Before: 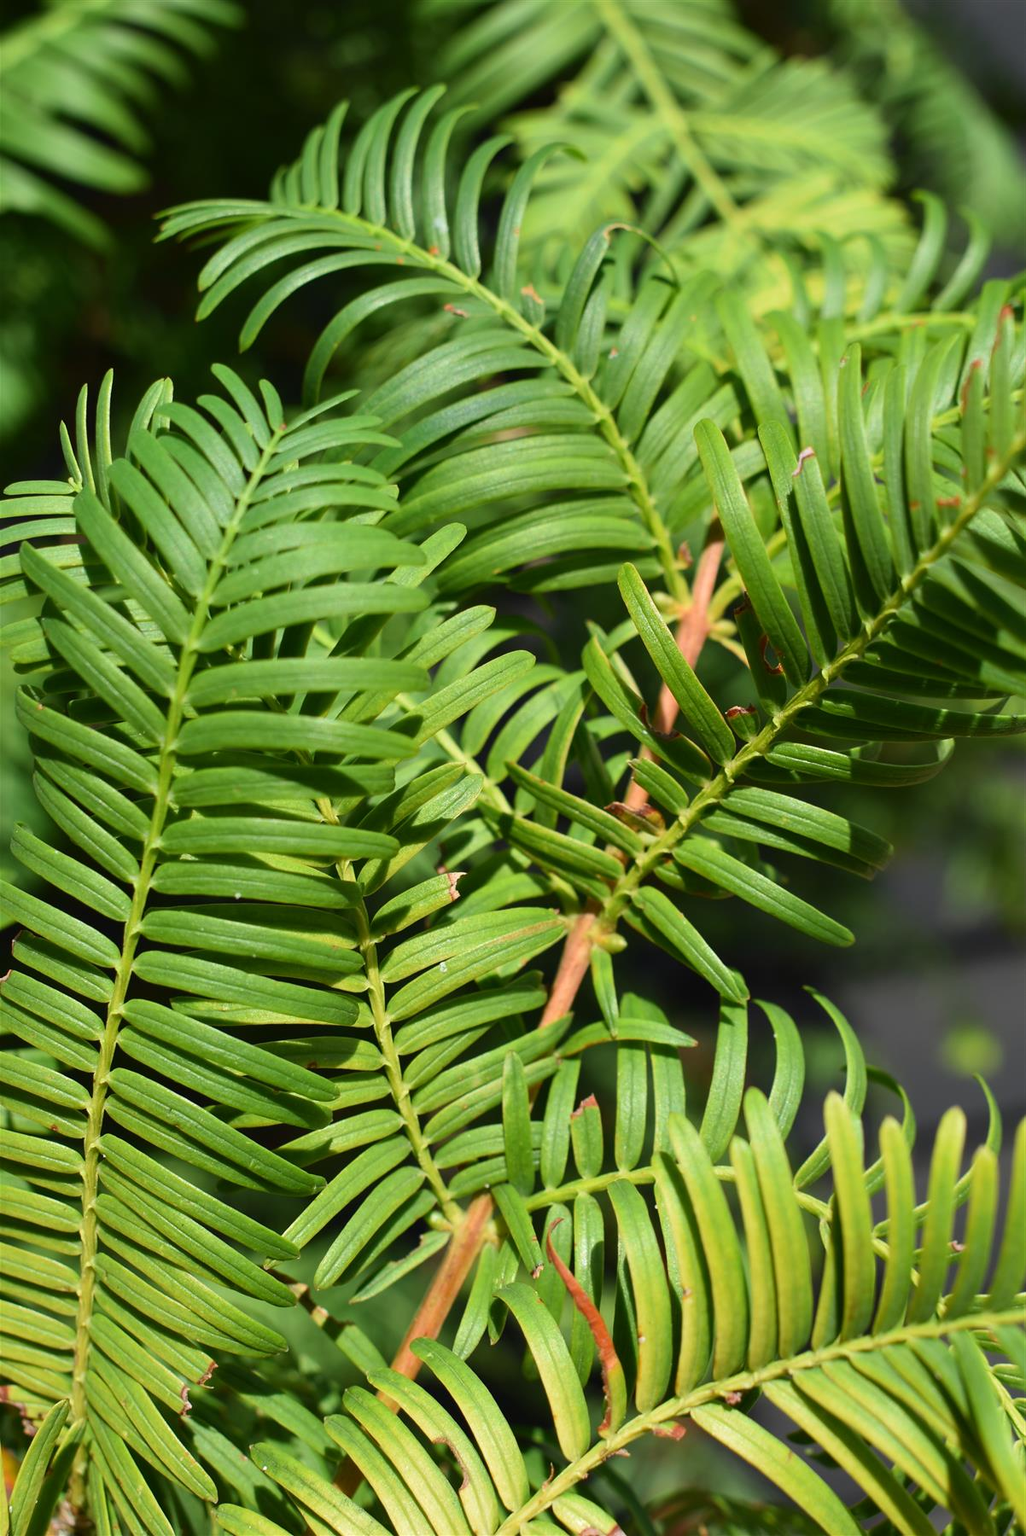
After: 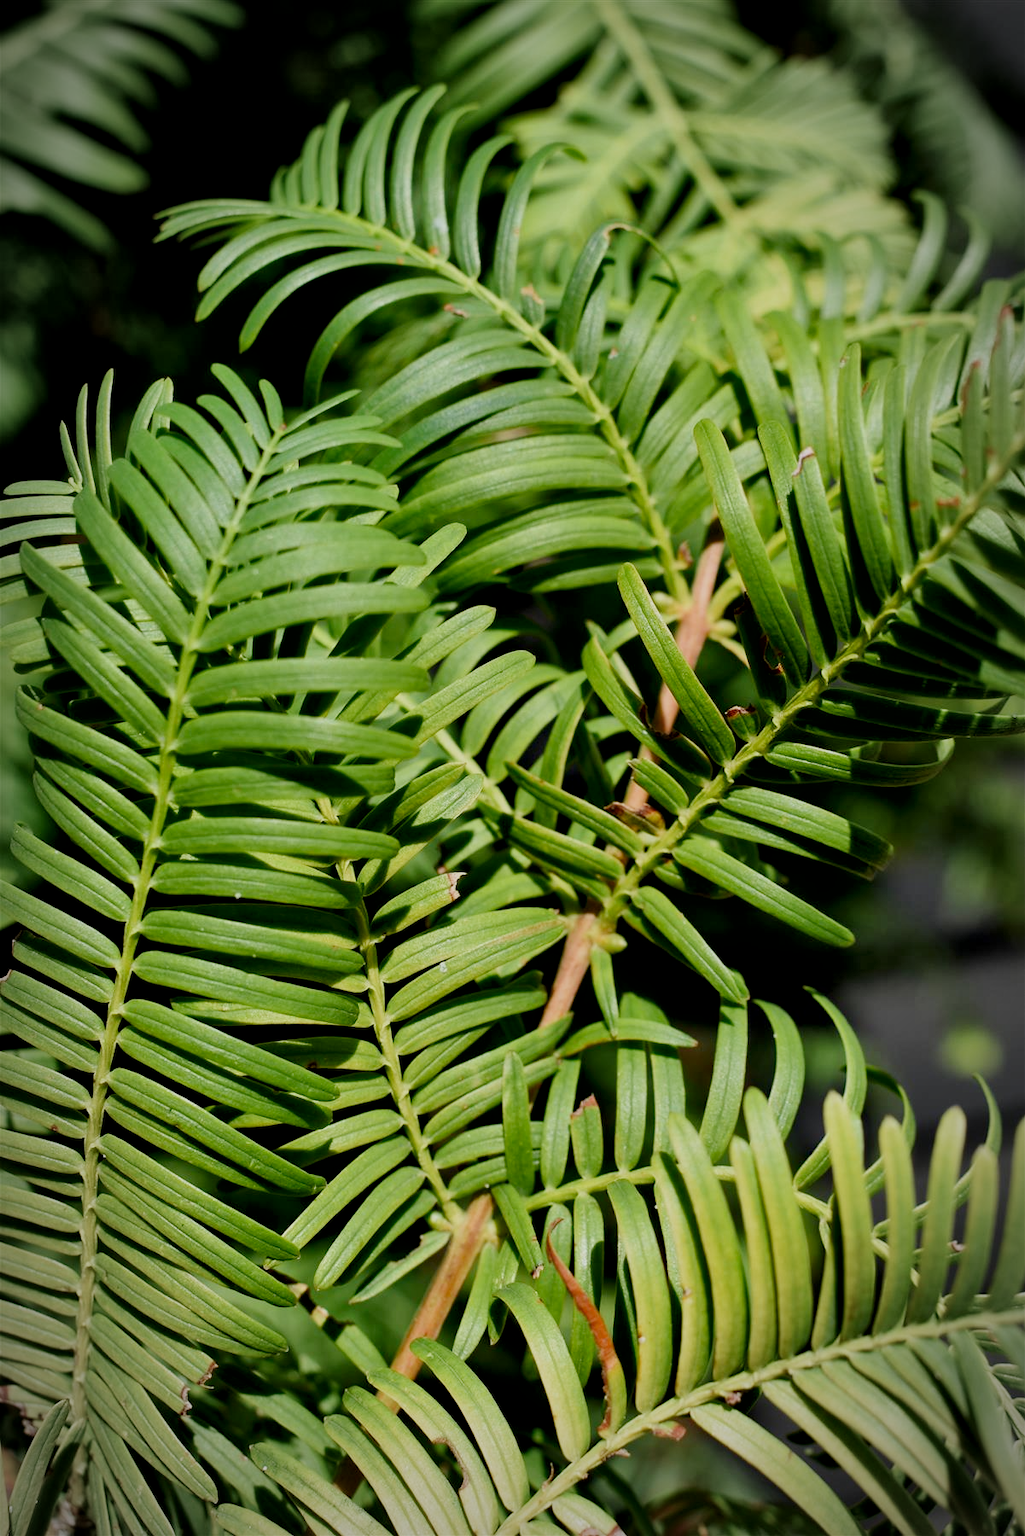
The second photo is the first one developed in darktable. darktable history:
filmic rgb: black relative exposure -7.15 EV, white relative exposure 5.35 EV, hardness 3.03, add noise in highlights 0.001, preserve chrominance no, color science v3 (2019), use custom middle-gray values true, iterations of high-quality reconstruction 0, contrast in highlights soft
exposure: exposure -0.206 EV, compensate highlight preservation false
vignetting: automatic ratio true
local contrast: mode bilateral grid, contrast 24, coarseness 59, detail 151%, midtone range 0.2
